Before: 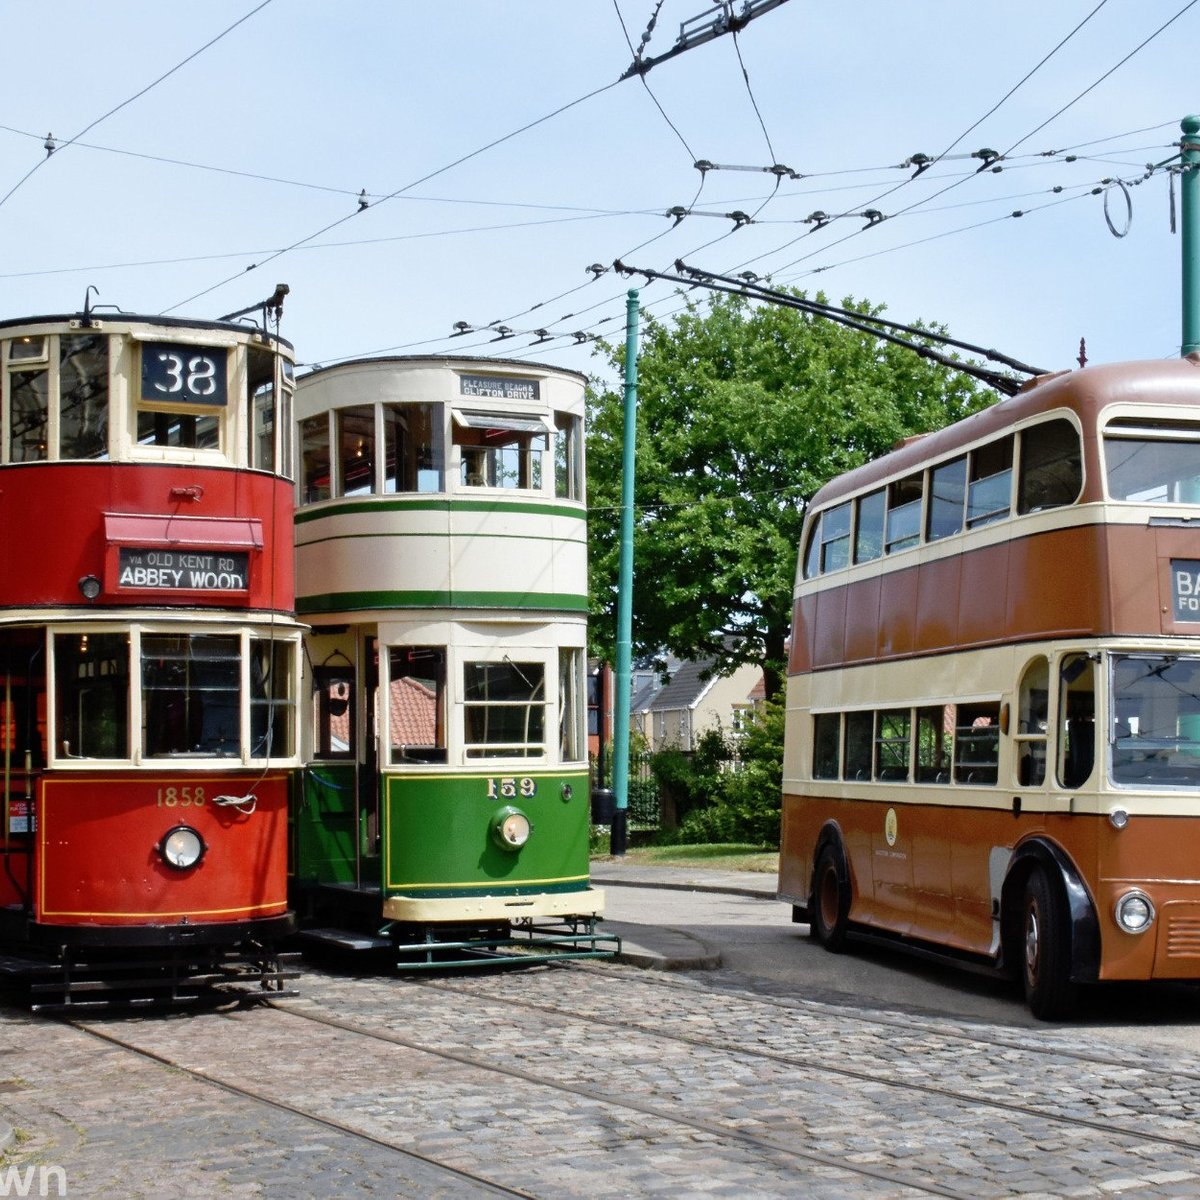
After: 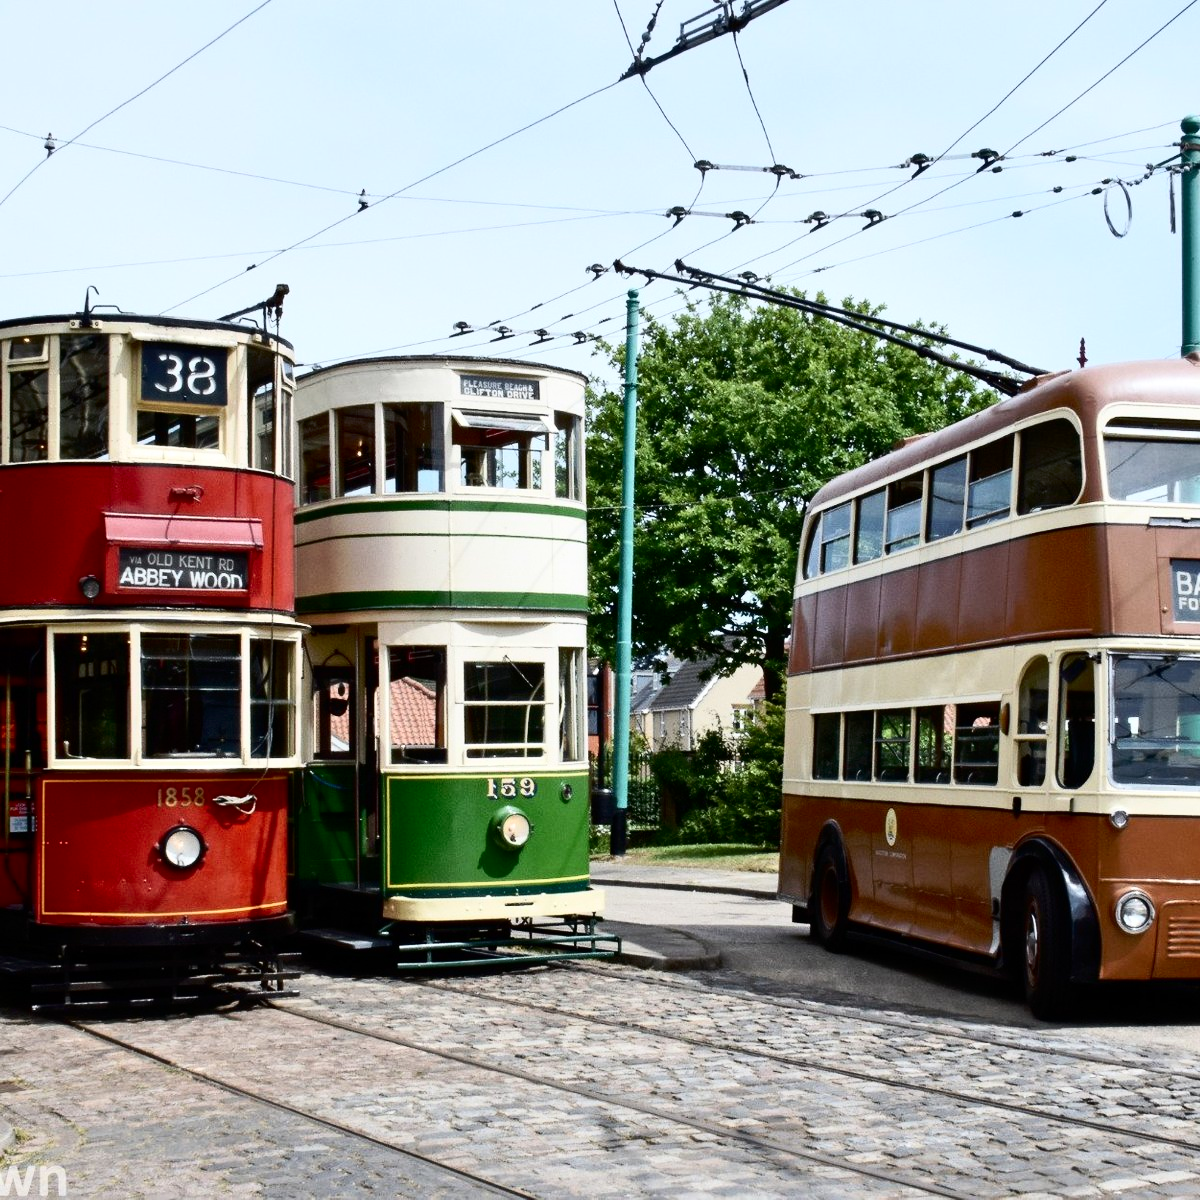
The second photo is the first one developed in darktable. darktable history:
contrast brightness saturation: contrast 0.298
